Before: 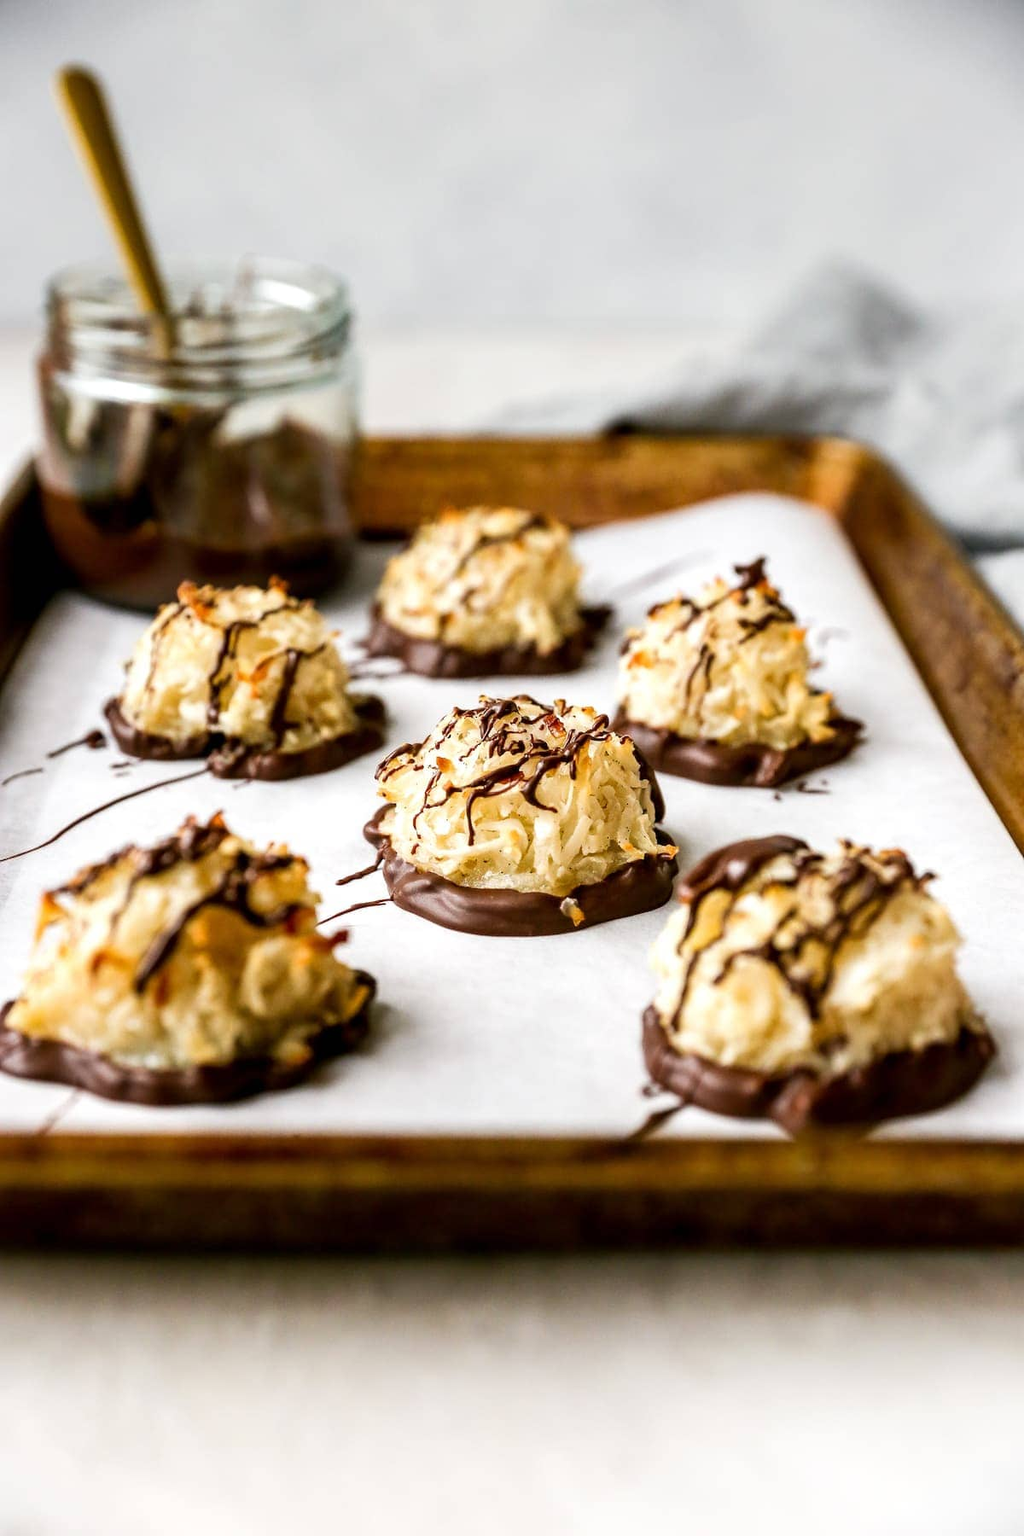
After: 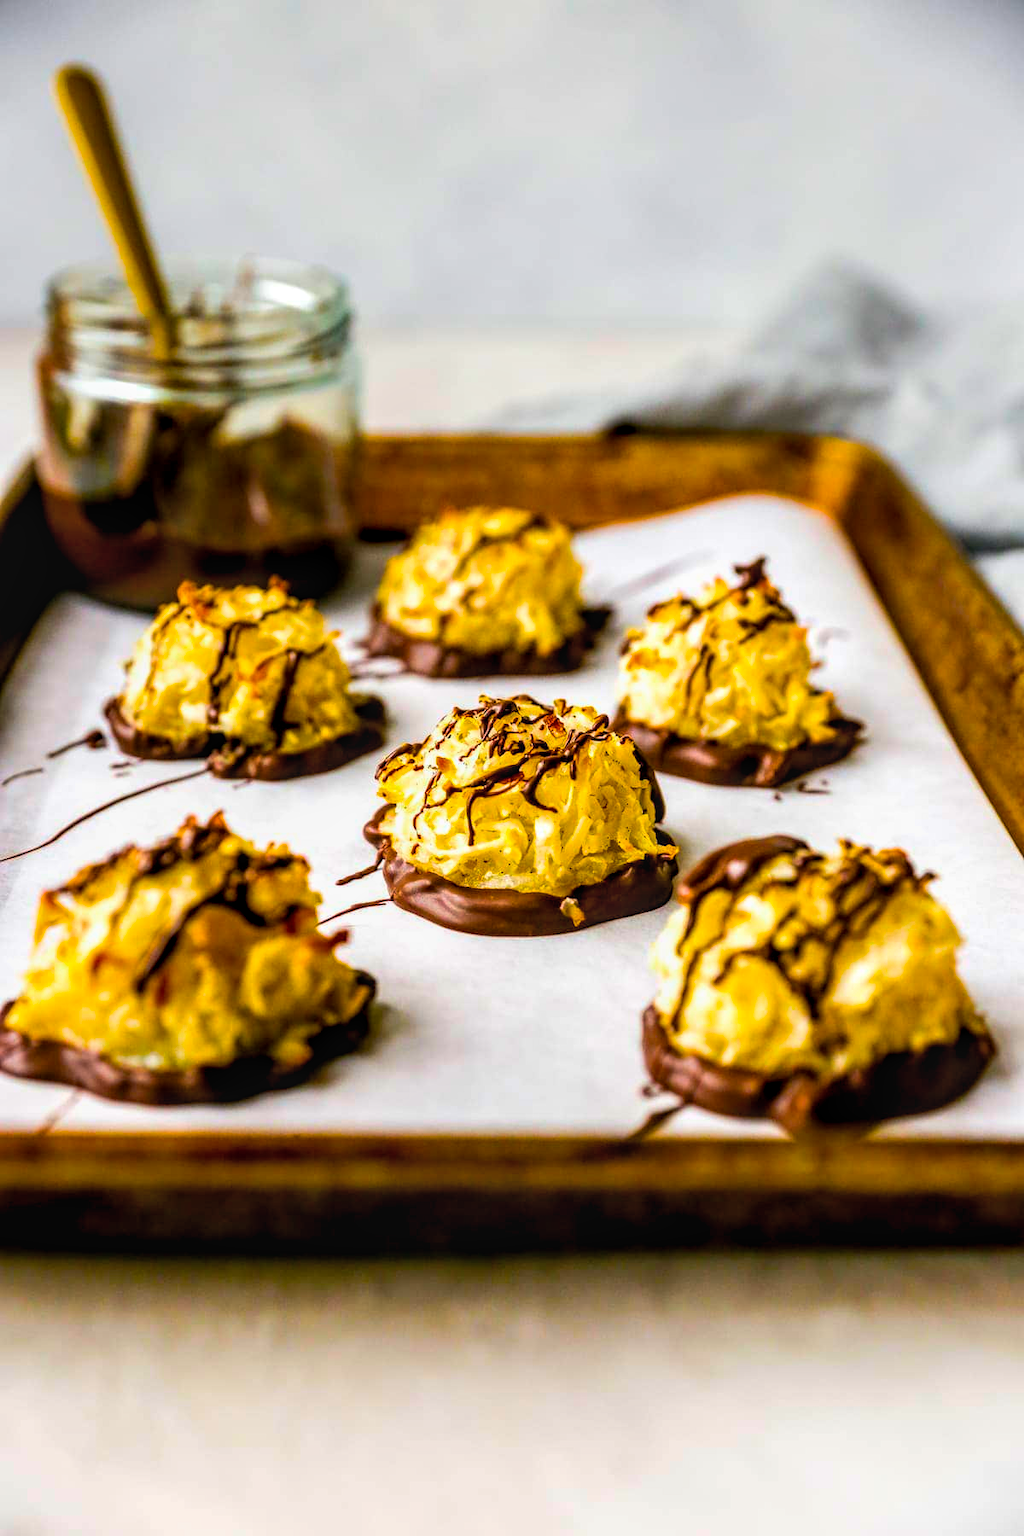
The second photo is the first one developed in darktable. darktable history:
exposure: exposure -0.049 EV, compensate exposure bias true, compensate highlight preservation false
color balance rgb: global offset › luminance -0.264%, linear chroma grading › shadows -39.627%, linear chroma grading › highlights 40.803%, linear chroma grading › global chroma 44.685%, linear chroma grading › mid-tones -29.572%, perceptual saturation grading › global saturation 30.954%, global vibrance 24.688%
local contrast: on, module defaults
